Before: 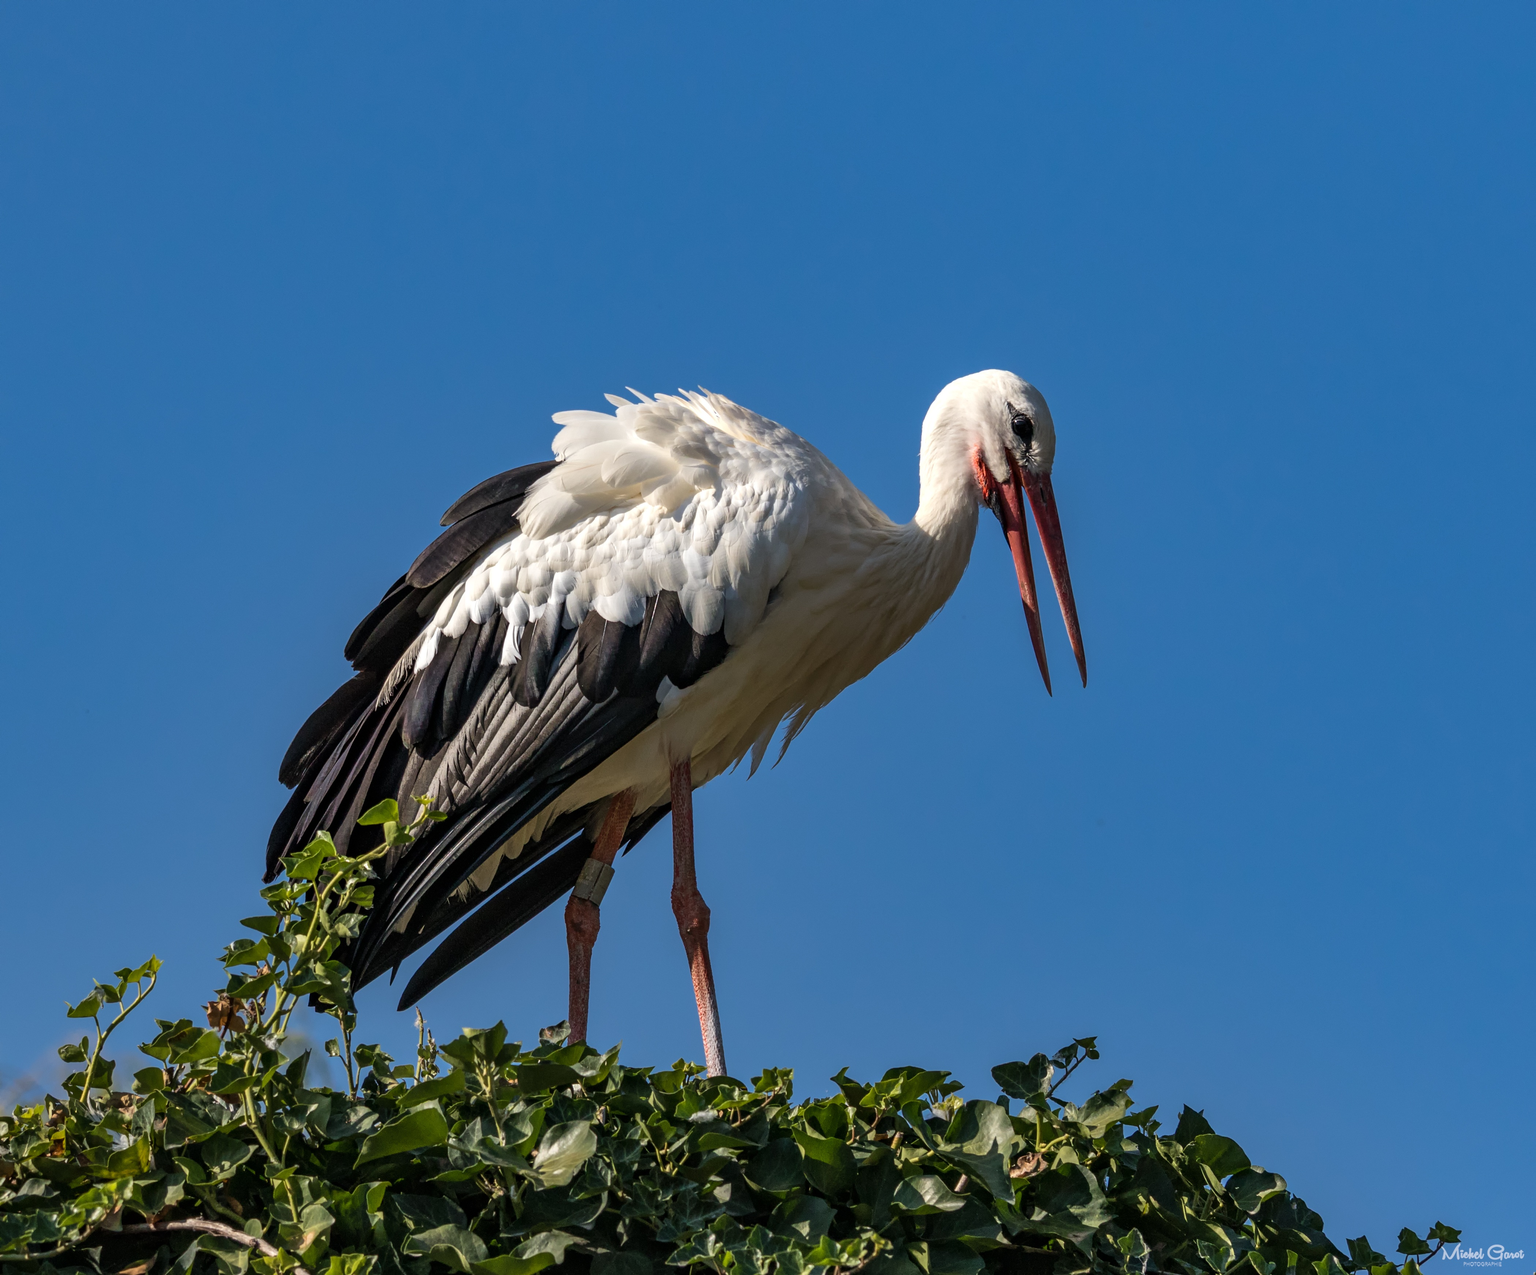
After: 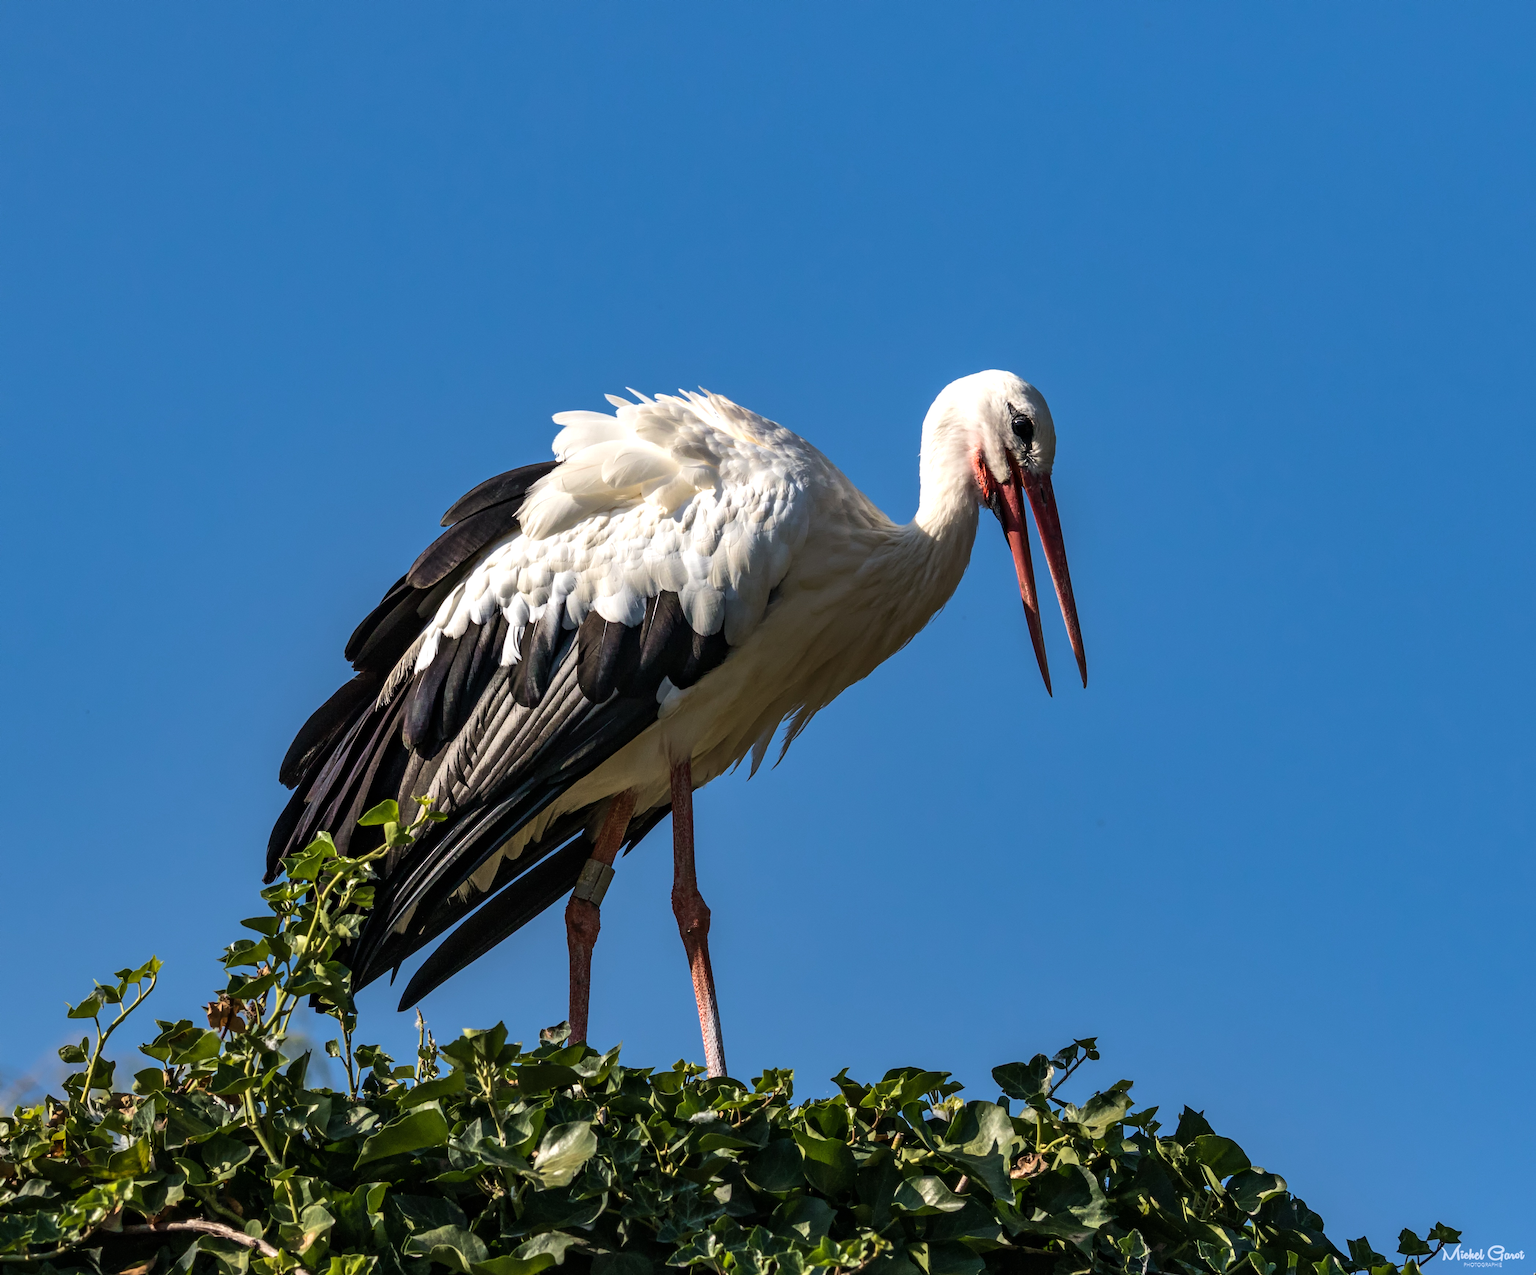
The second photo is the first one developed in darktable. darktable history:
velvia: strength 14.6%
tone equalizer: -8 EV -0.416 EV, -7 EV -0.411 EV, -6 EV -0.328 EV, -5 EV -0.247 EV, -3 EV 0.218 EV, -2 EV 0.337 EV, -1 EV 0.371 EV, +0 EV 0.412 EV, edges refinement/feathering 500, mask exposure compensation -1.57 EV, preserve details no
